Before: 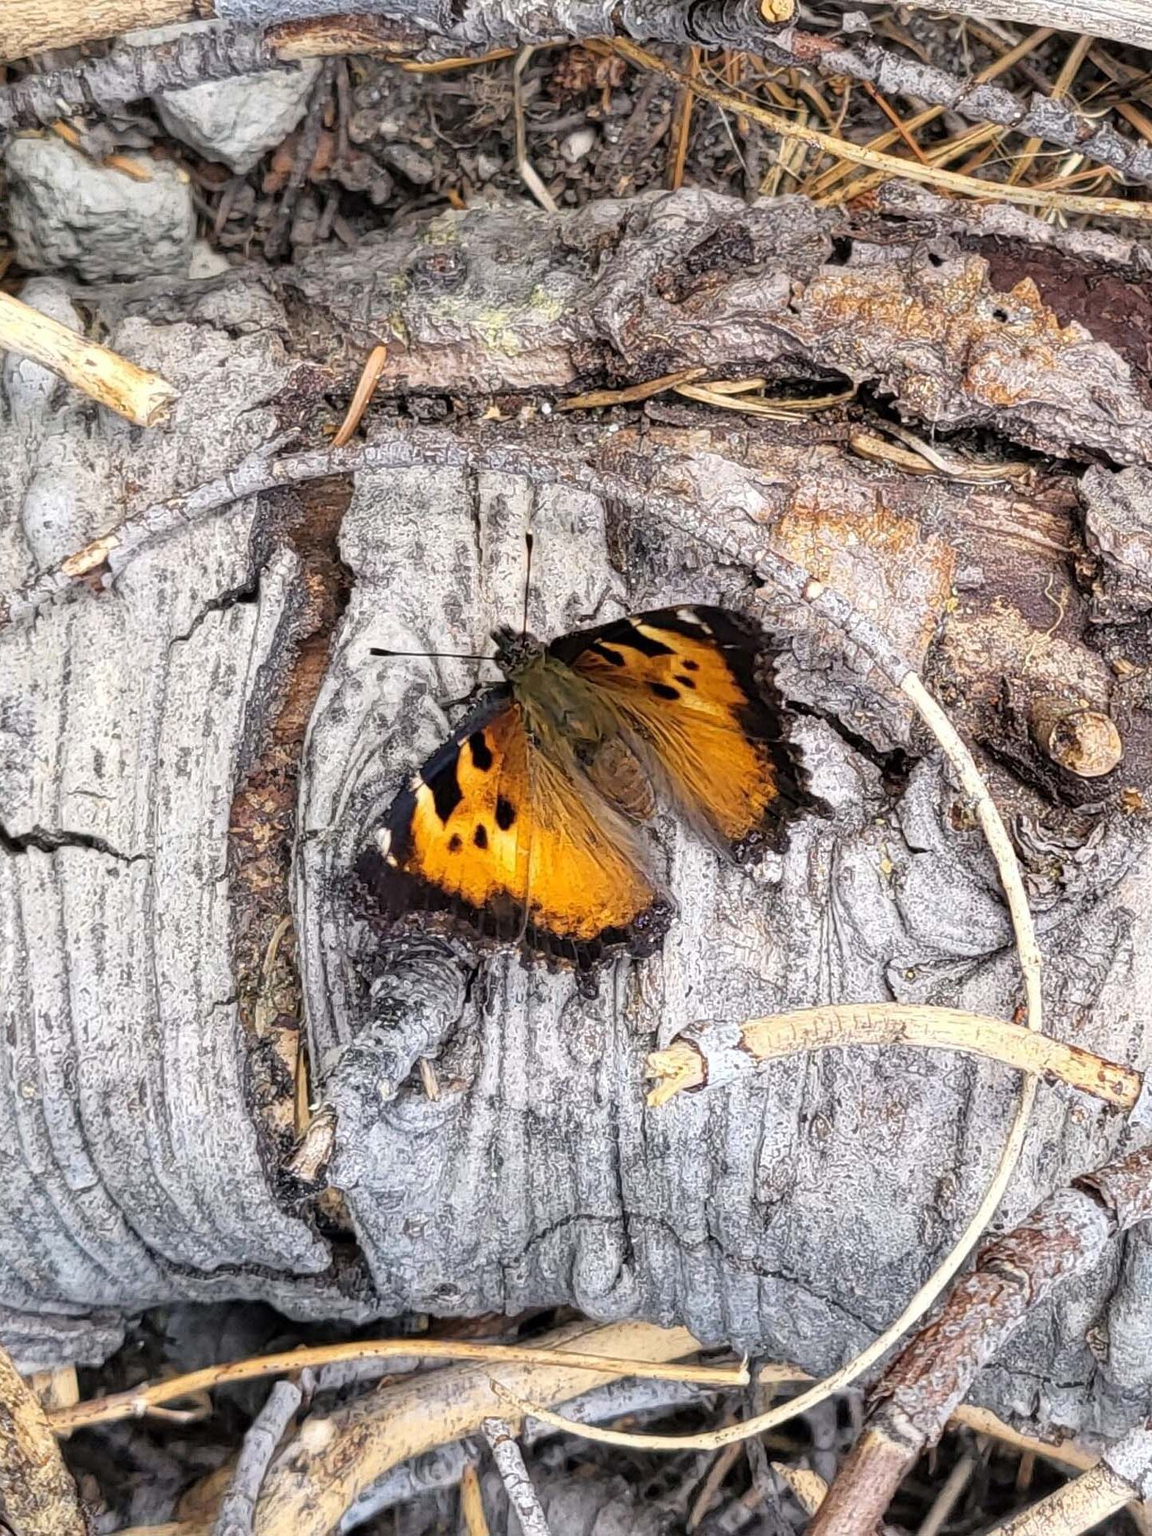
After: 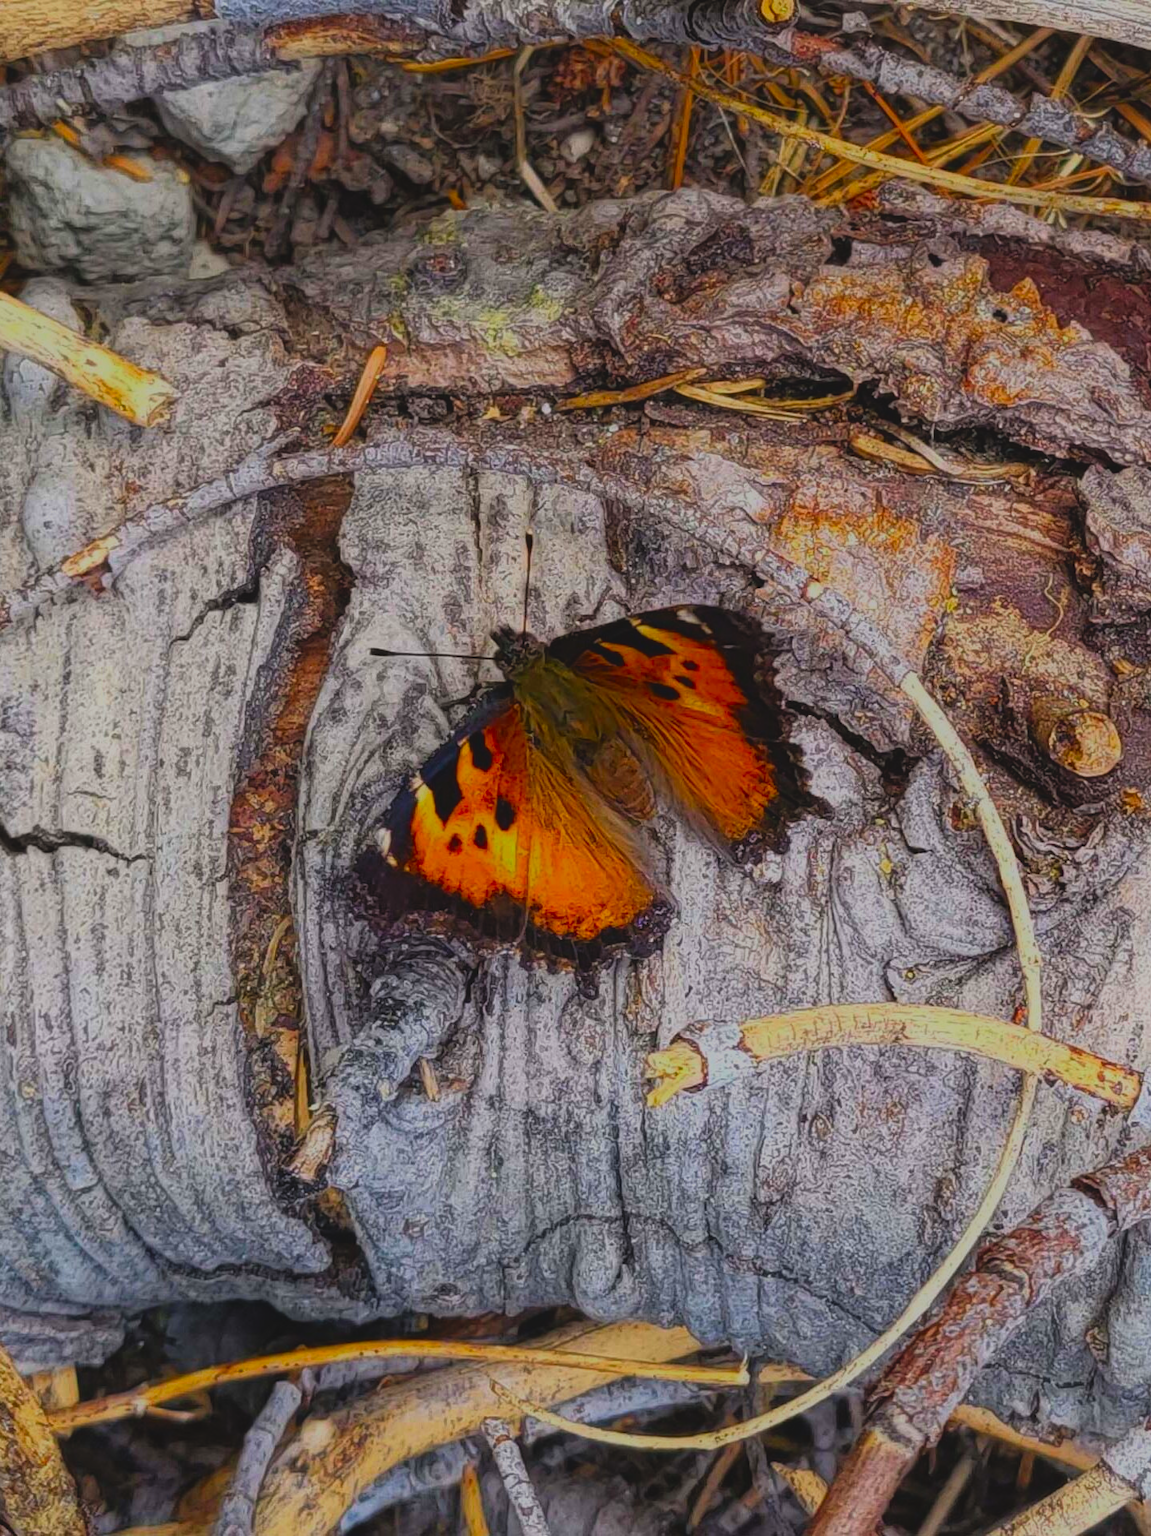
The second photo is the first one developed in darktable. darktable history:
color correction: highlights b* -0.048, saturation 2.14
exposure: black level correction -0.018, exposure -1.052 EV, compensate highlight preservation false
shadows and highlights: shadows -54.7, highlights 87.14, soften with gaussian
